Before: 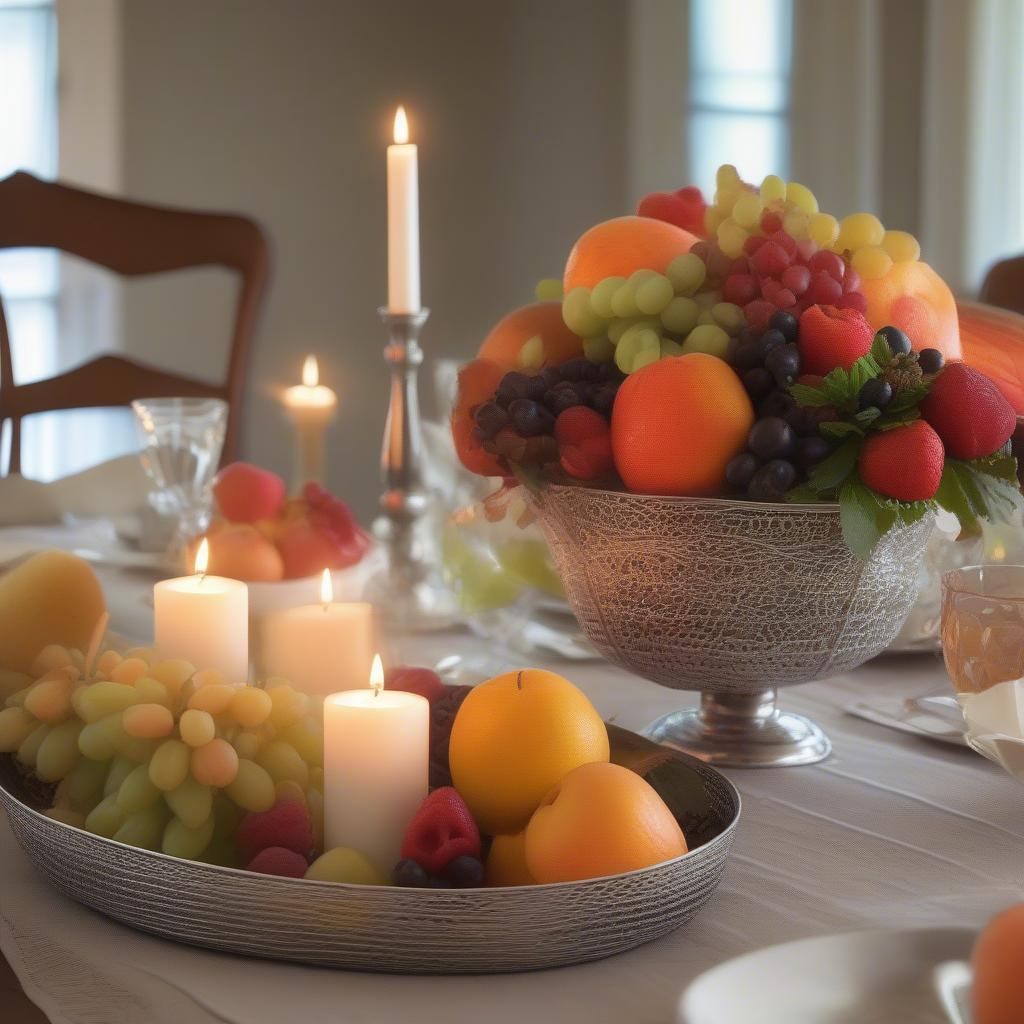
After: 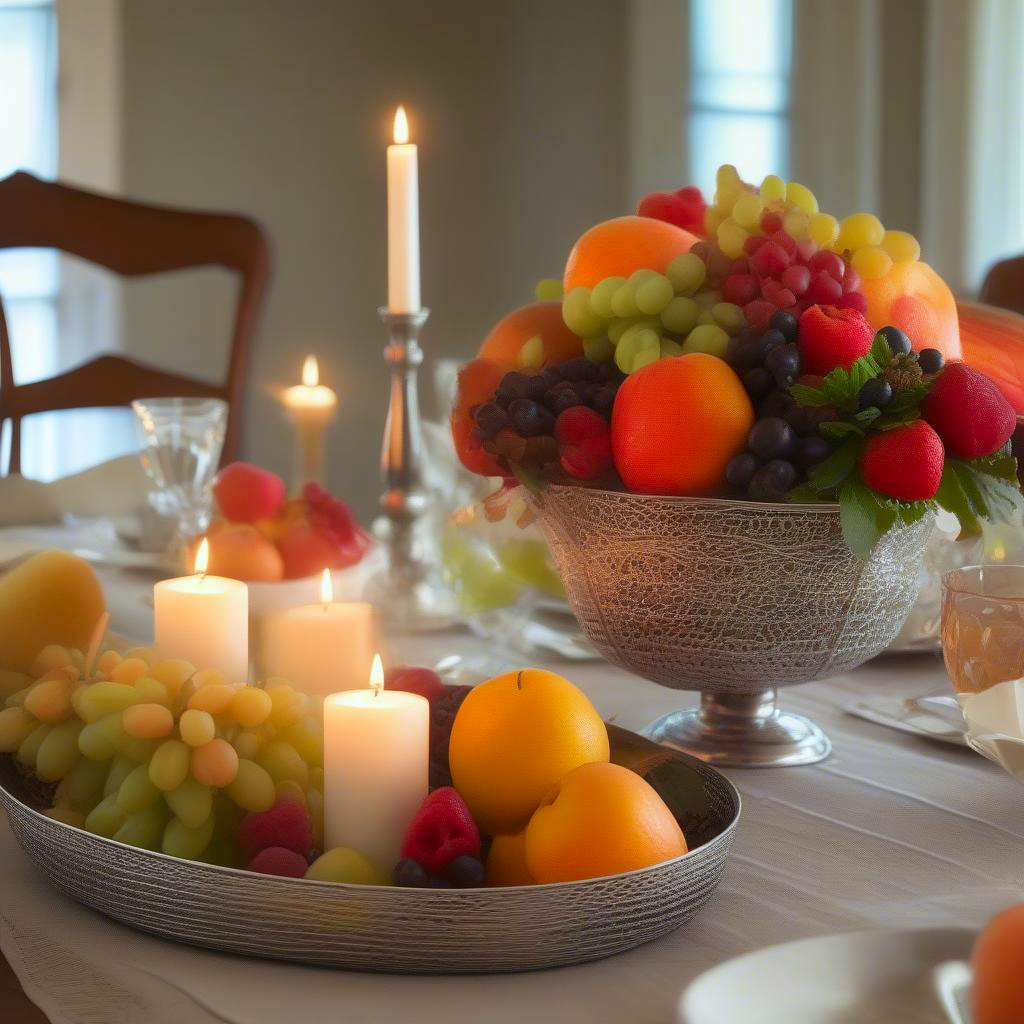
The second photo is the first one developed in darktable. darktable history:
contrast brightness saturation: contrast 0.09, saturation 0.28
white balance: red 0.978, blue 0.999
